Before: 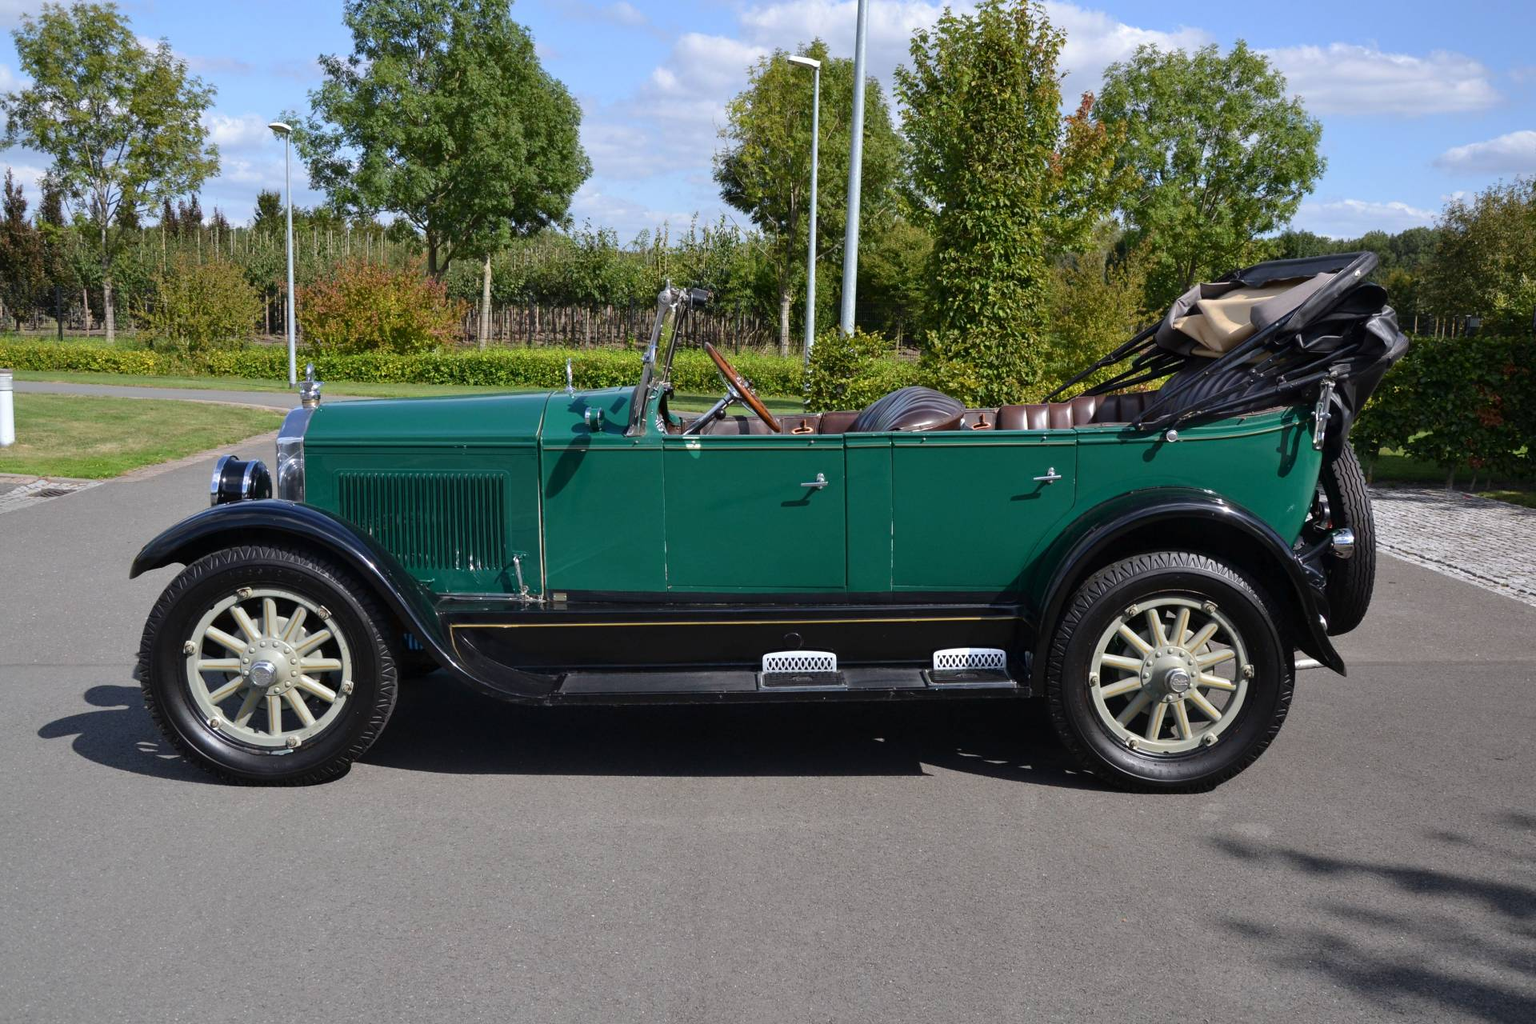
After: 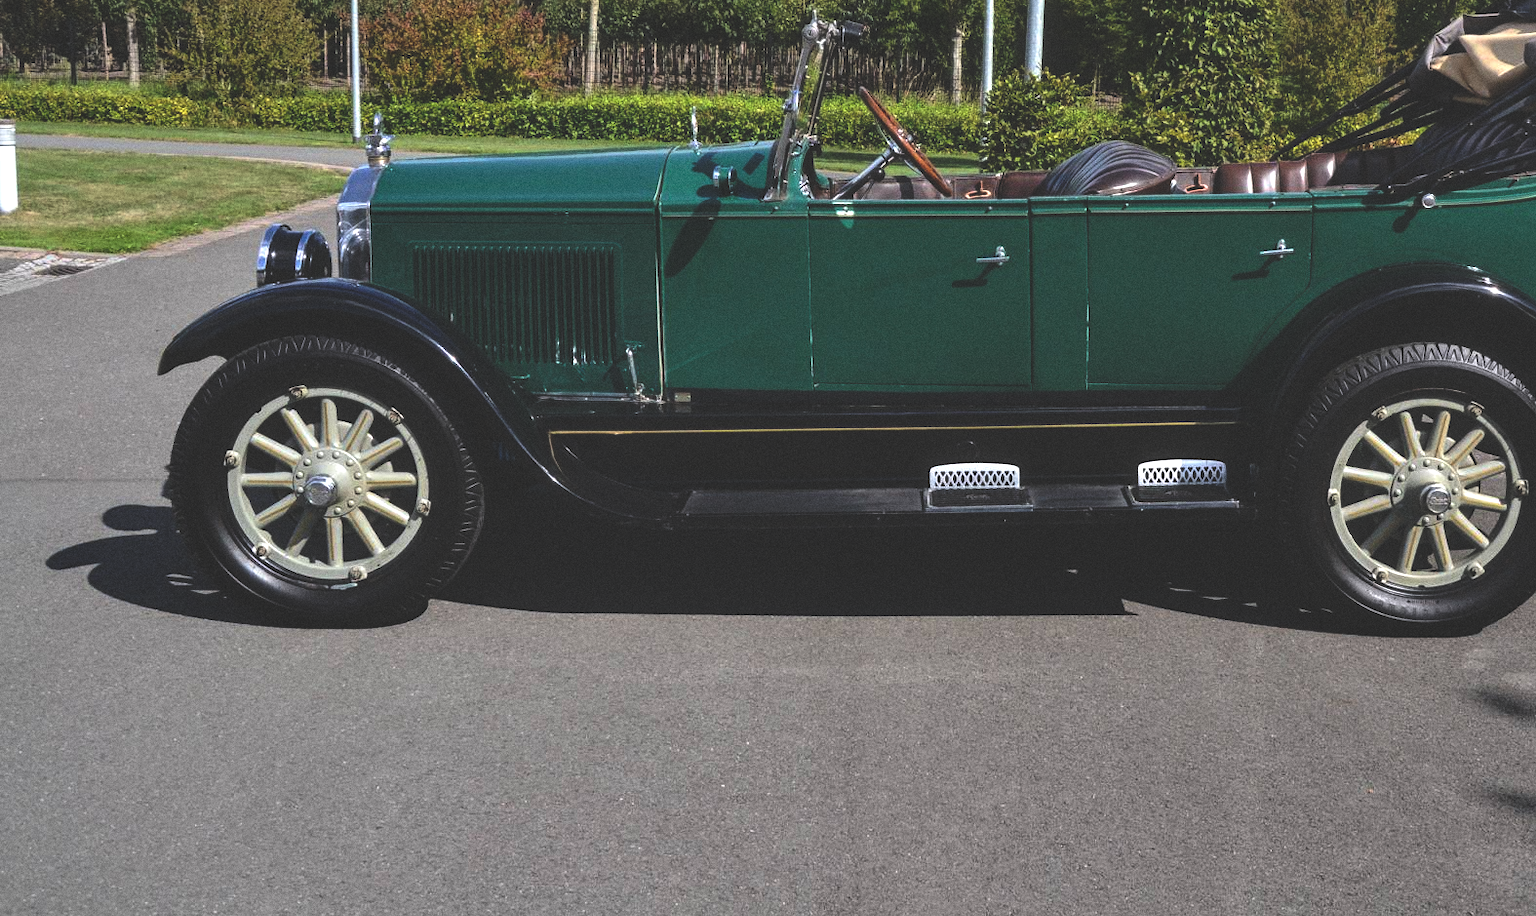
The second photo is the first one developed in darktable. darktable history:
crop: top 26.531%, right 17.959%
tone equalizer: -8 EV -0.417 EV, -7 EV -0.389 EV, -6 EV -0.333 EV, -5 EV -0.222 EV, -3 EV 0.222 EV, -2 EV 0.333 EV, -1 EV 0.389 EV, +0 EV 0.417 EV, edges refinement/feathering 500, mask exposure compensation -1.57 EV, preserve details no
local contrast: on, module defaults
grain: coarseness 0.09 ISO
rgb curve: curves: ch0 [(0, 0.186) (0.314, 0.284) (0.775, 0.708) (1, 1)], compensate middle gray true, preserve colors none
